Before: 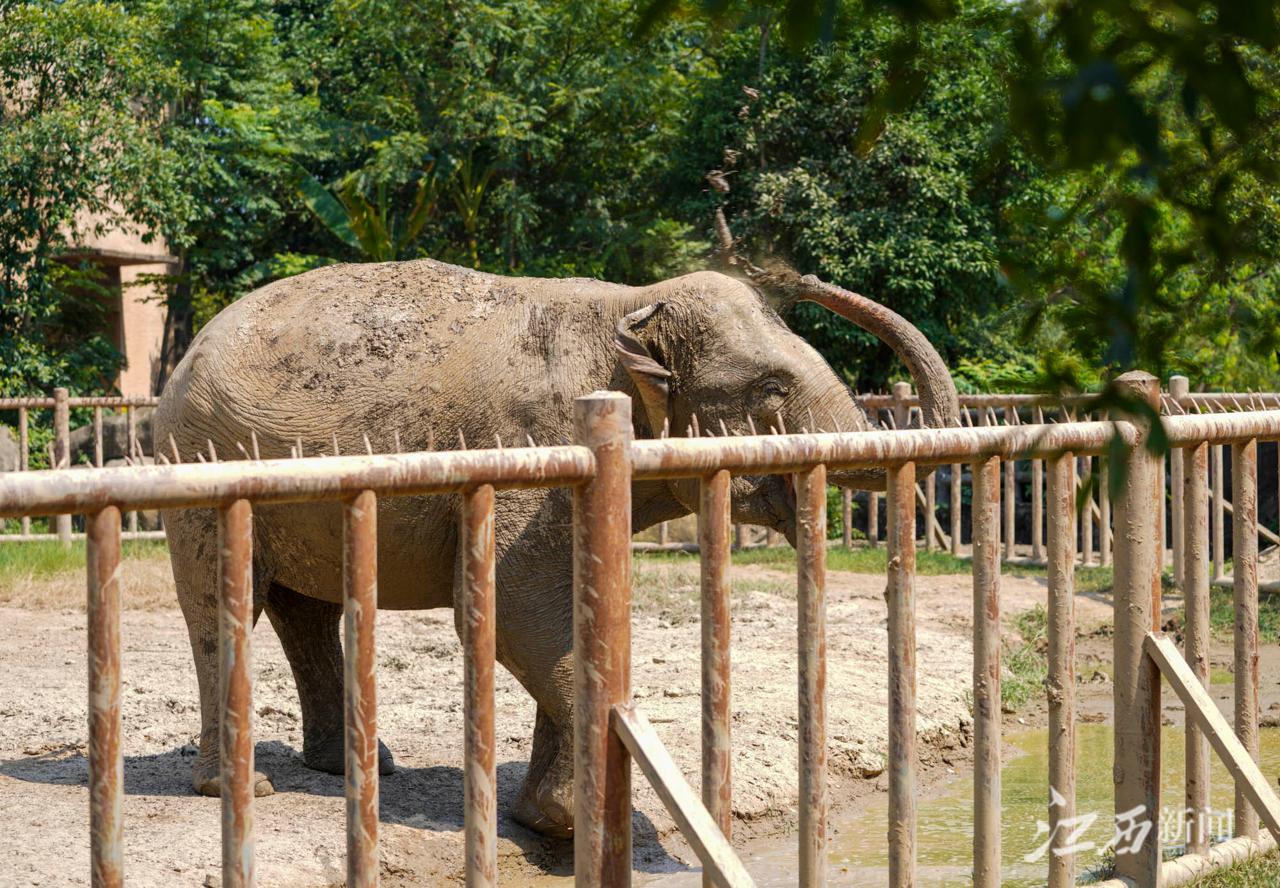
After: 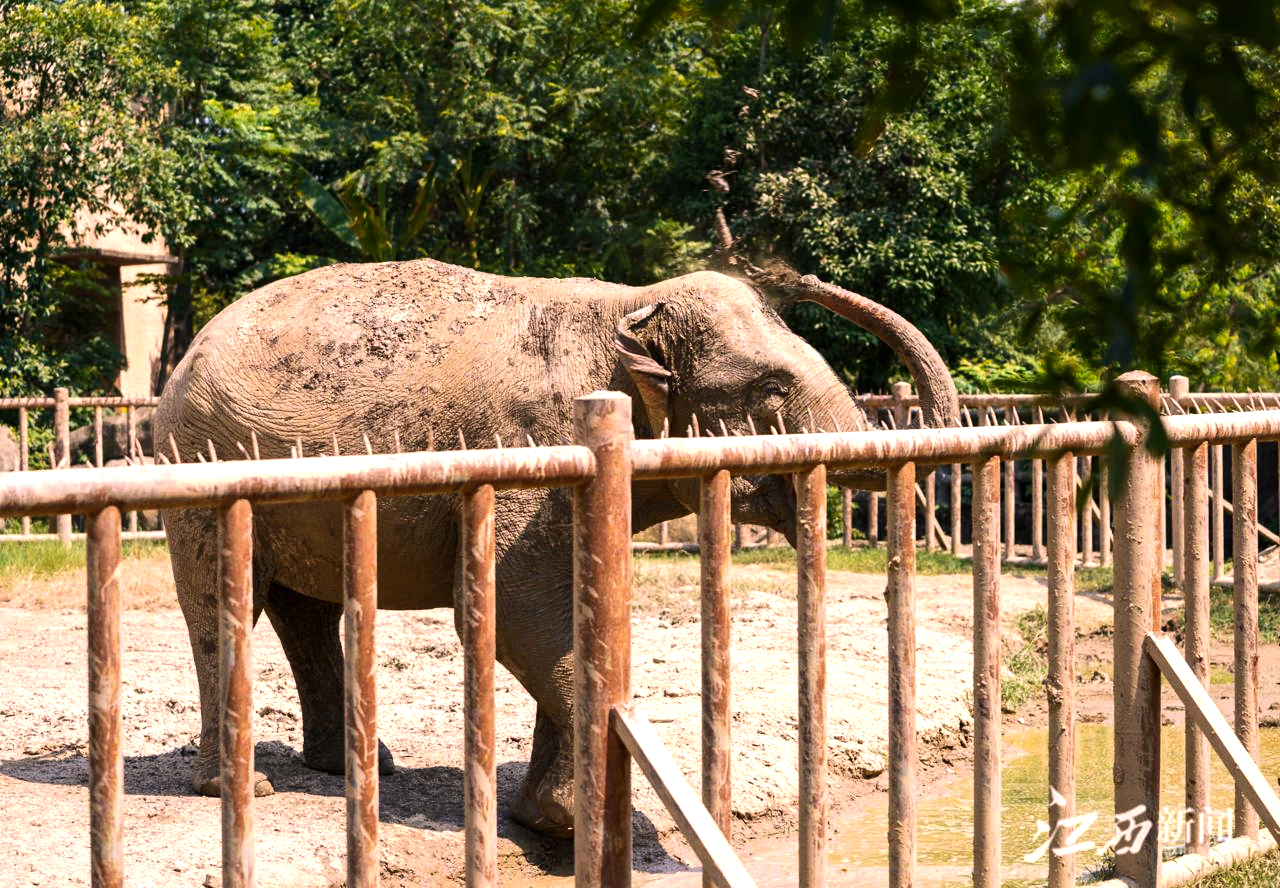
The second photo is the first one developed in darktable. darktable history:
color correction: highlights a* 12.56, highlights b* 5.6
tone equalizer: -8 EV -0.718 EV, -7 EV -0.675 EV, -6 EV -0.601 EV, -5 EV -0.416 EV, -3 EV 0.397 EV, -2 EV 0.6 EV, -1 EV 0.675 EV, +0 EV 0.725 EV, edges refinement/feathering 500, mask exposure compensation -1.57 EV, preserve details no
